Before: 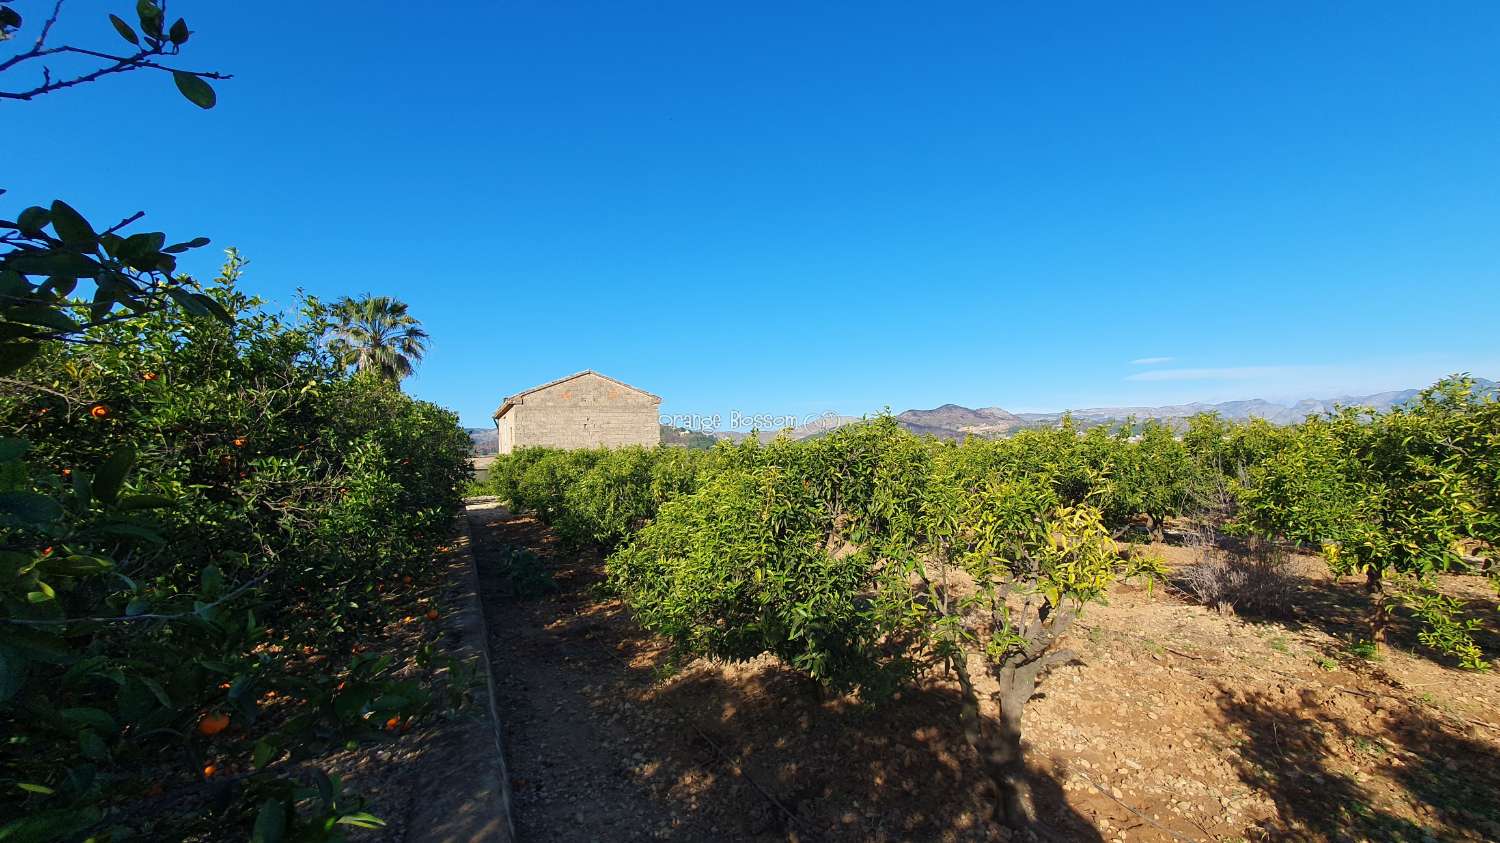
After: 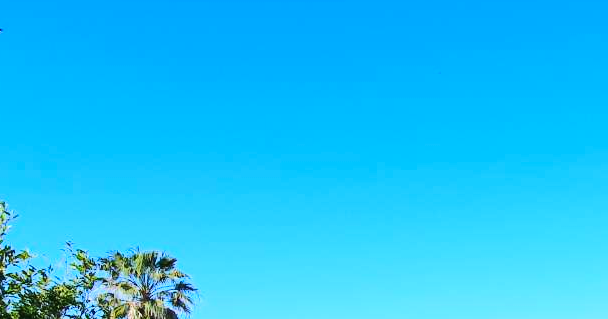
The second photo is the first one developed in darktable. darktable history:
white balance: red 0.98, blue 1.034
rgb curve: mode RGB, independent channels
crop: left 15.452%, top 5.459%, right 43.956%, bottom 56.62%
tone curve: curves: ch0 [(0, 0.026) (0.146, 0.158) (0.272, 0.34) (0.453, 0.627) (0.687, 0.829) (1, 1)], color space Lab, linked channels, preserve colors none
